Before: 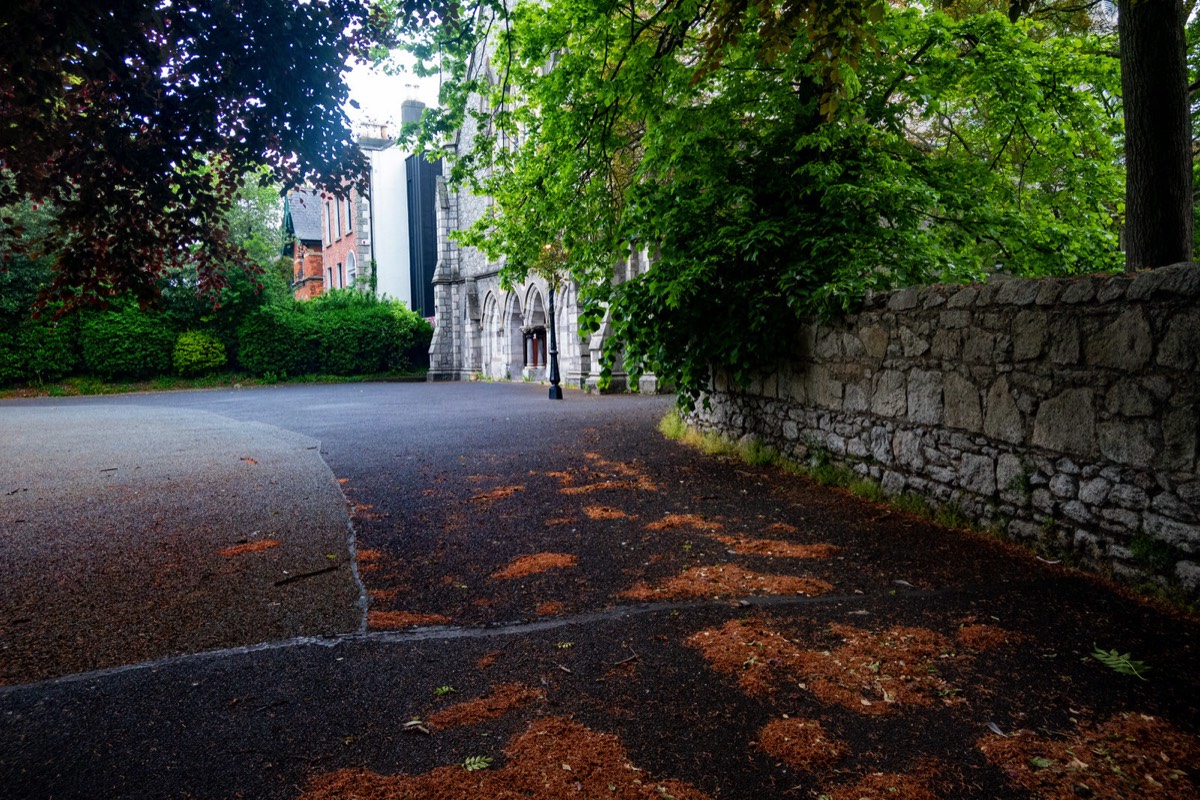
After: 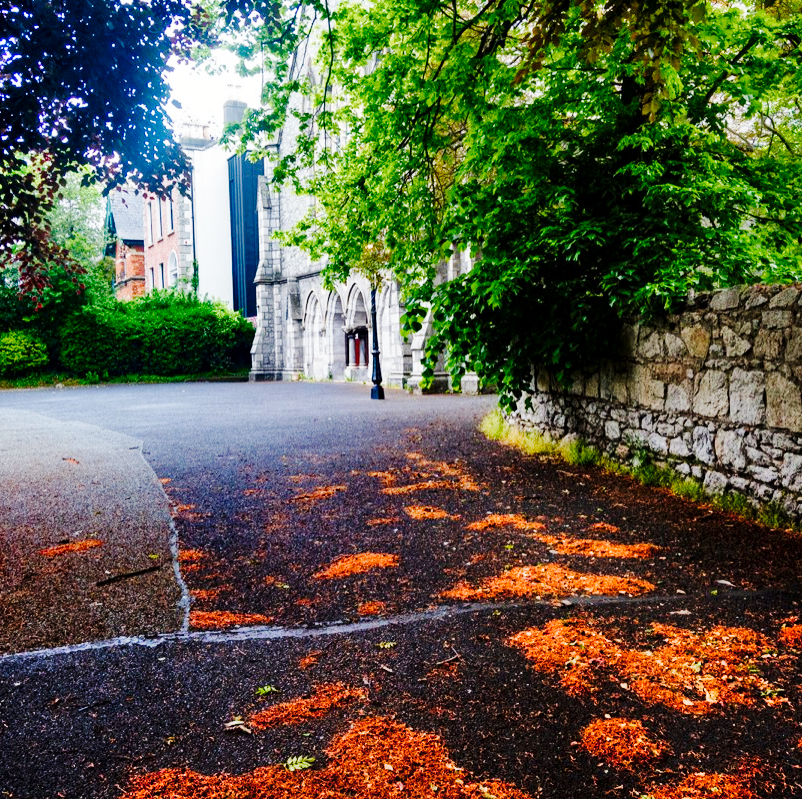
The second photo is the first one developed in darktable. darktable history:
base curve: curves: ch0 [(0, 0) (0.036, 0.025) (0.121, 0.166) (0.206, 0.329) (0.605, 0.79) (1, 1)], preserve colors none
crop and rotate: left 14.851%, right 18.249%
shadows and highlights: shadows 59.02, soften with gaussian
color balance rgb: power › chroma 0.23%, power › hue 60.67°, perceptual saturation grading › global saturation 24.906%, perceptual saturation grading › highlights -50.497%, perceptual saturation grading › shadows 30.49%
